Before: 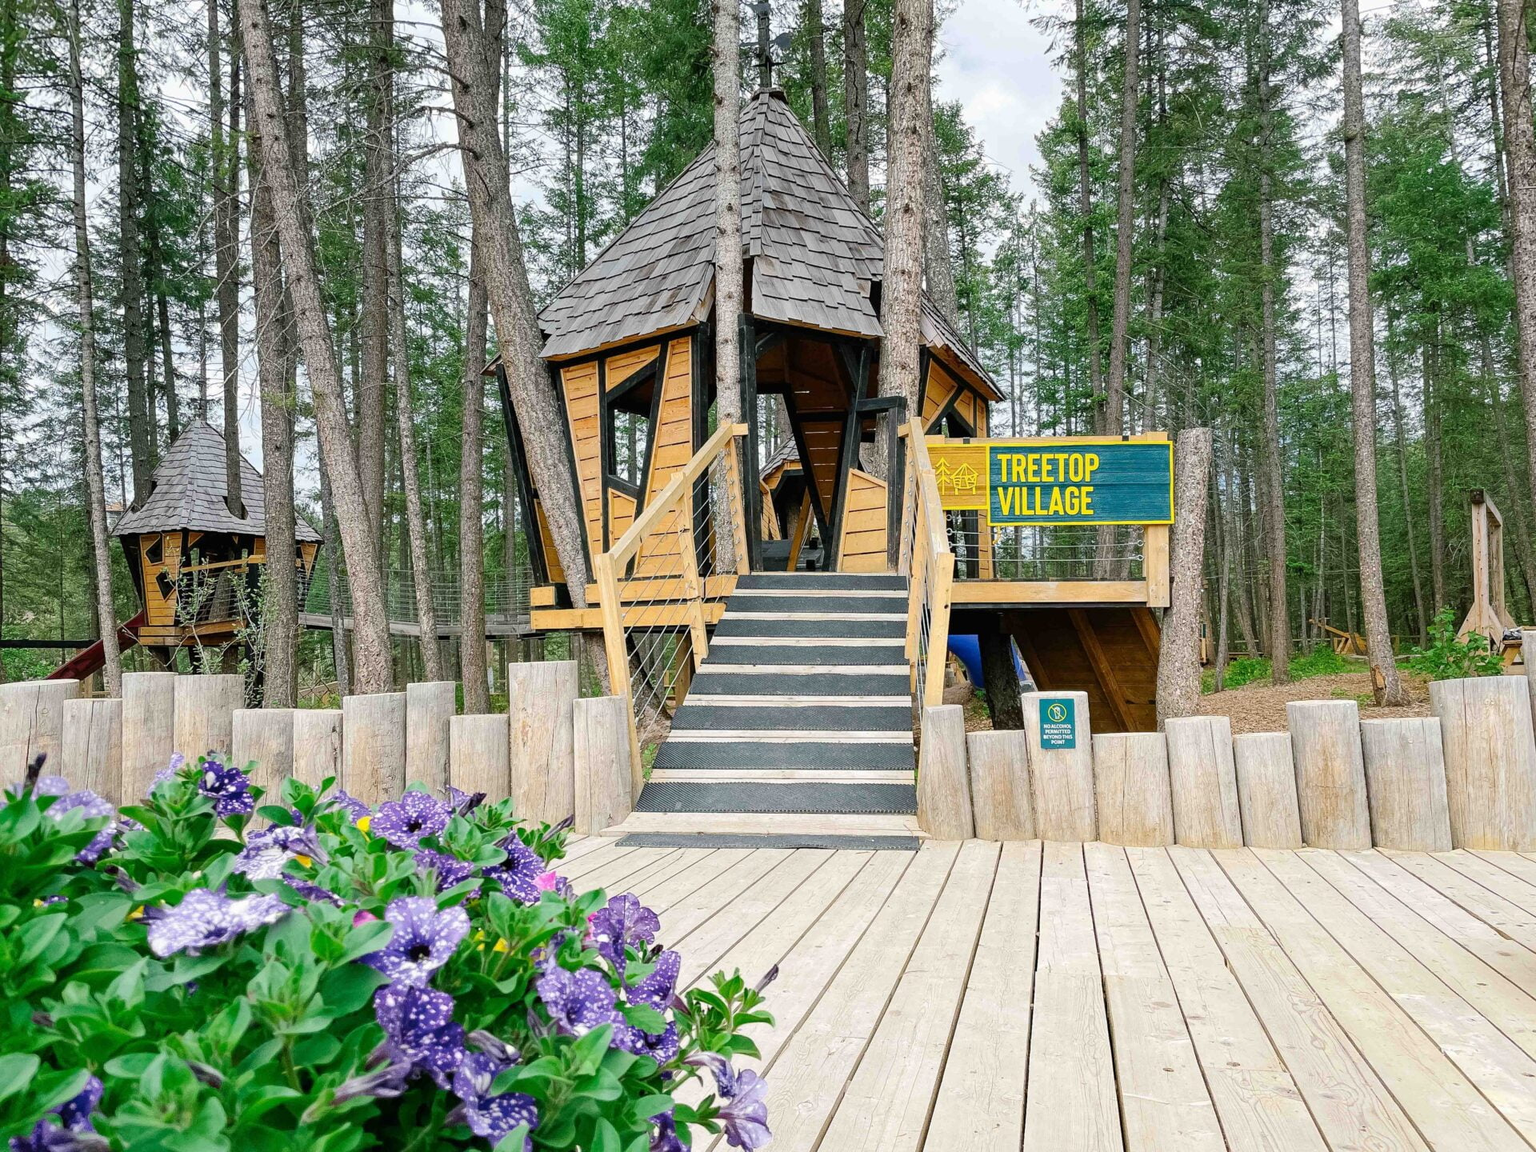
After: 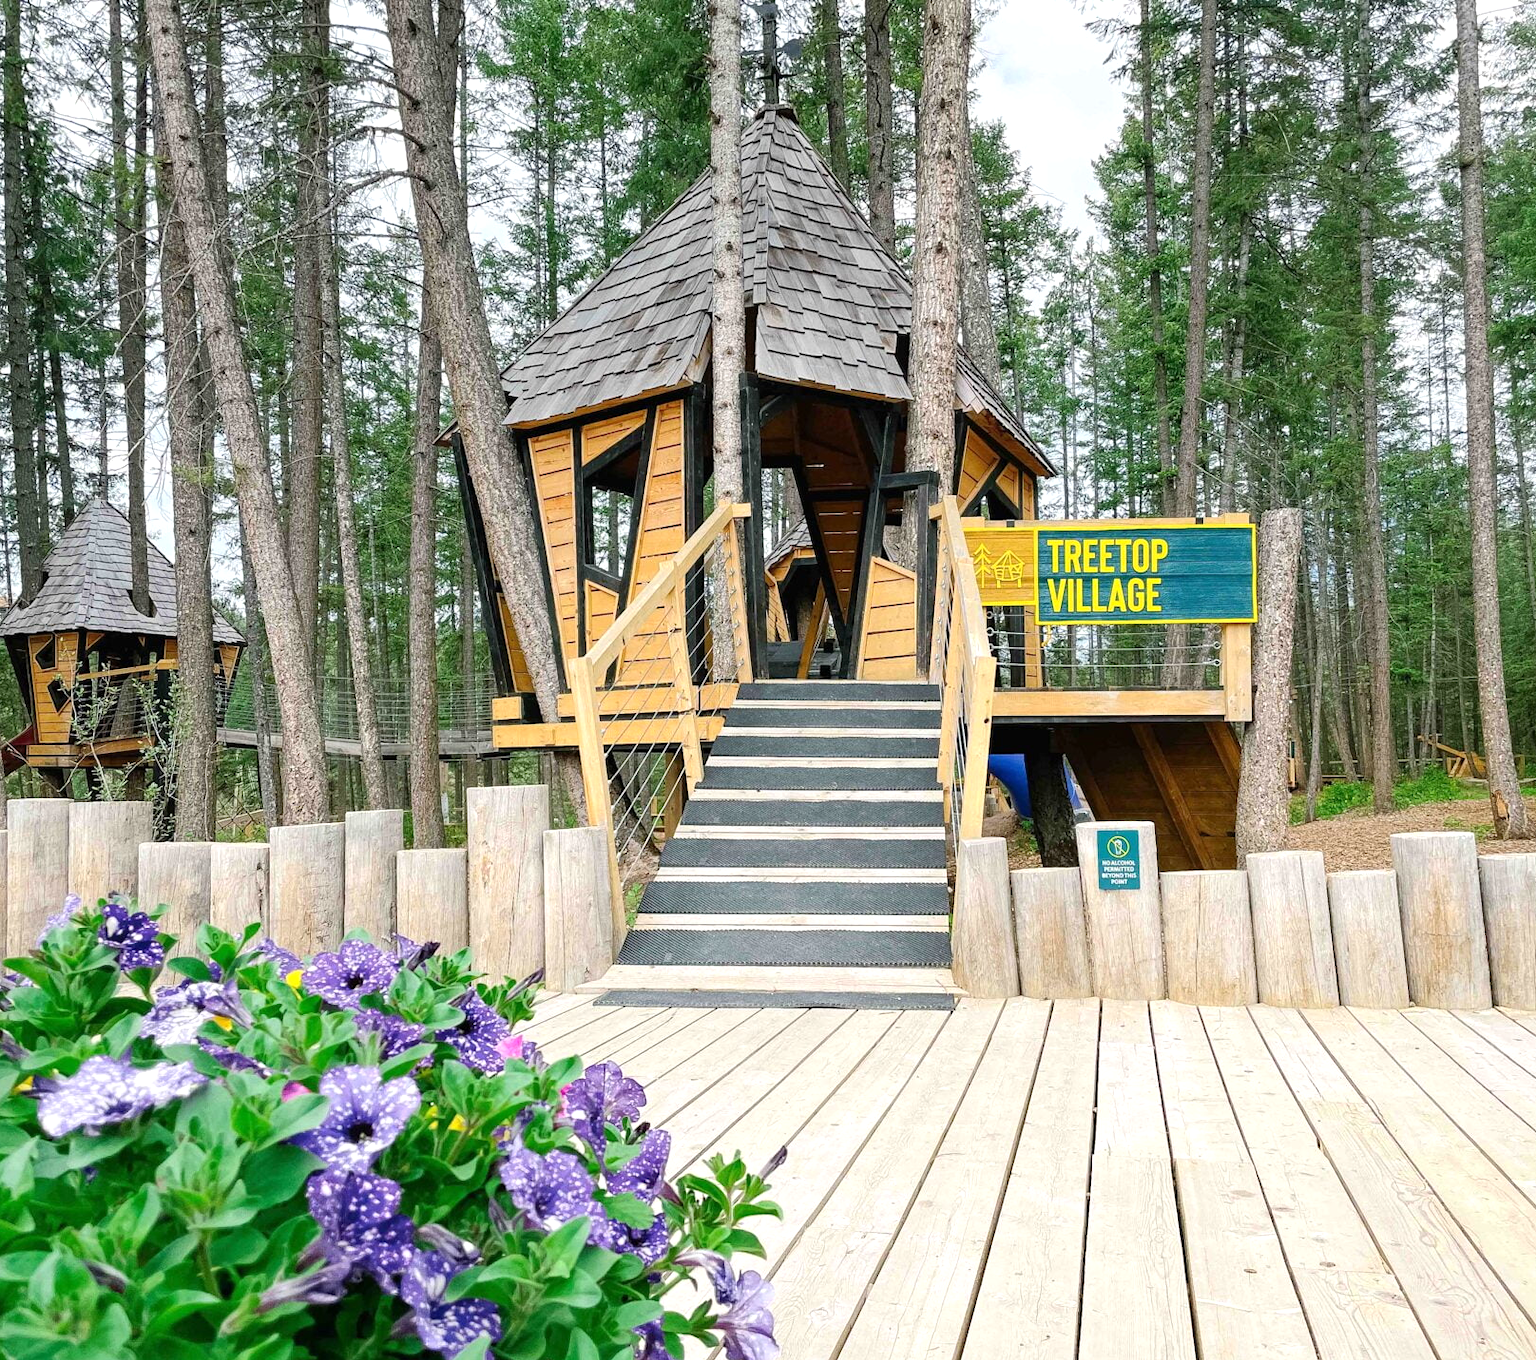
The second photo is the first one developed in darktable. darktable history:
crop: left 7.598%, right 7.873%
exposure: exposure 0.3 EV, compensate highlight preservation false
